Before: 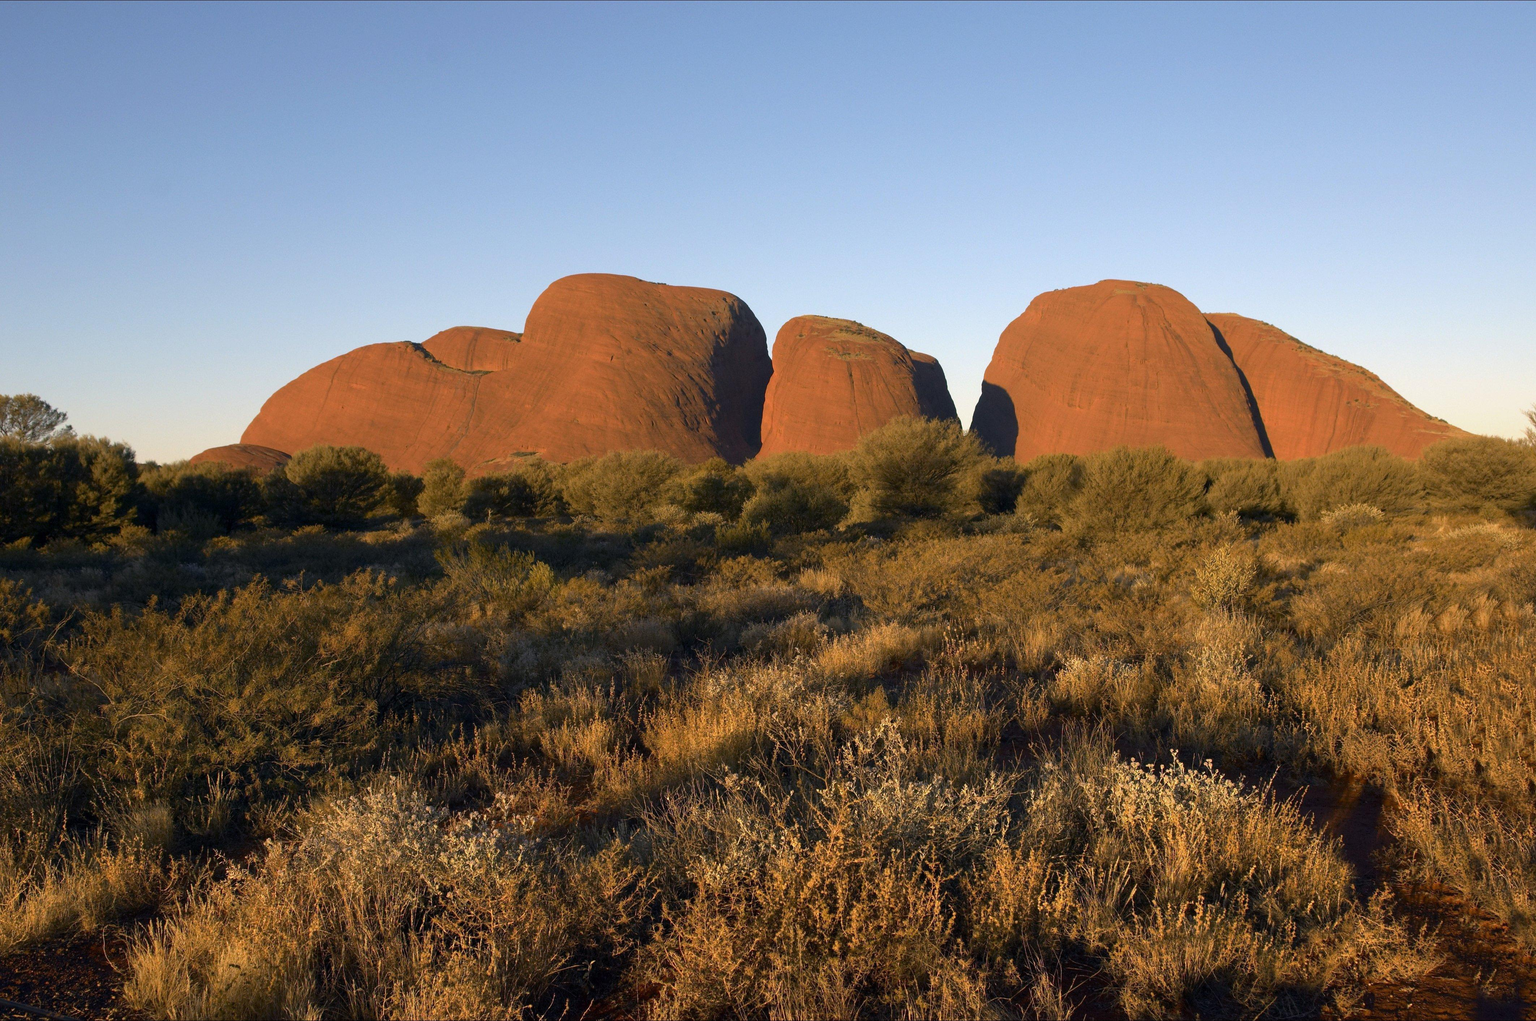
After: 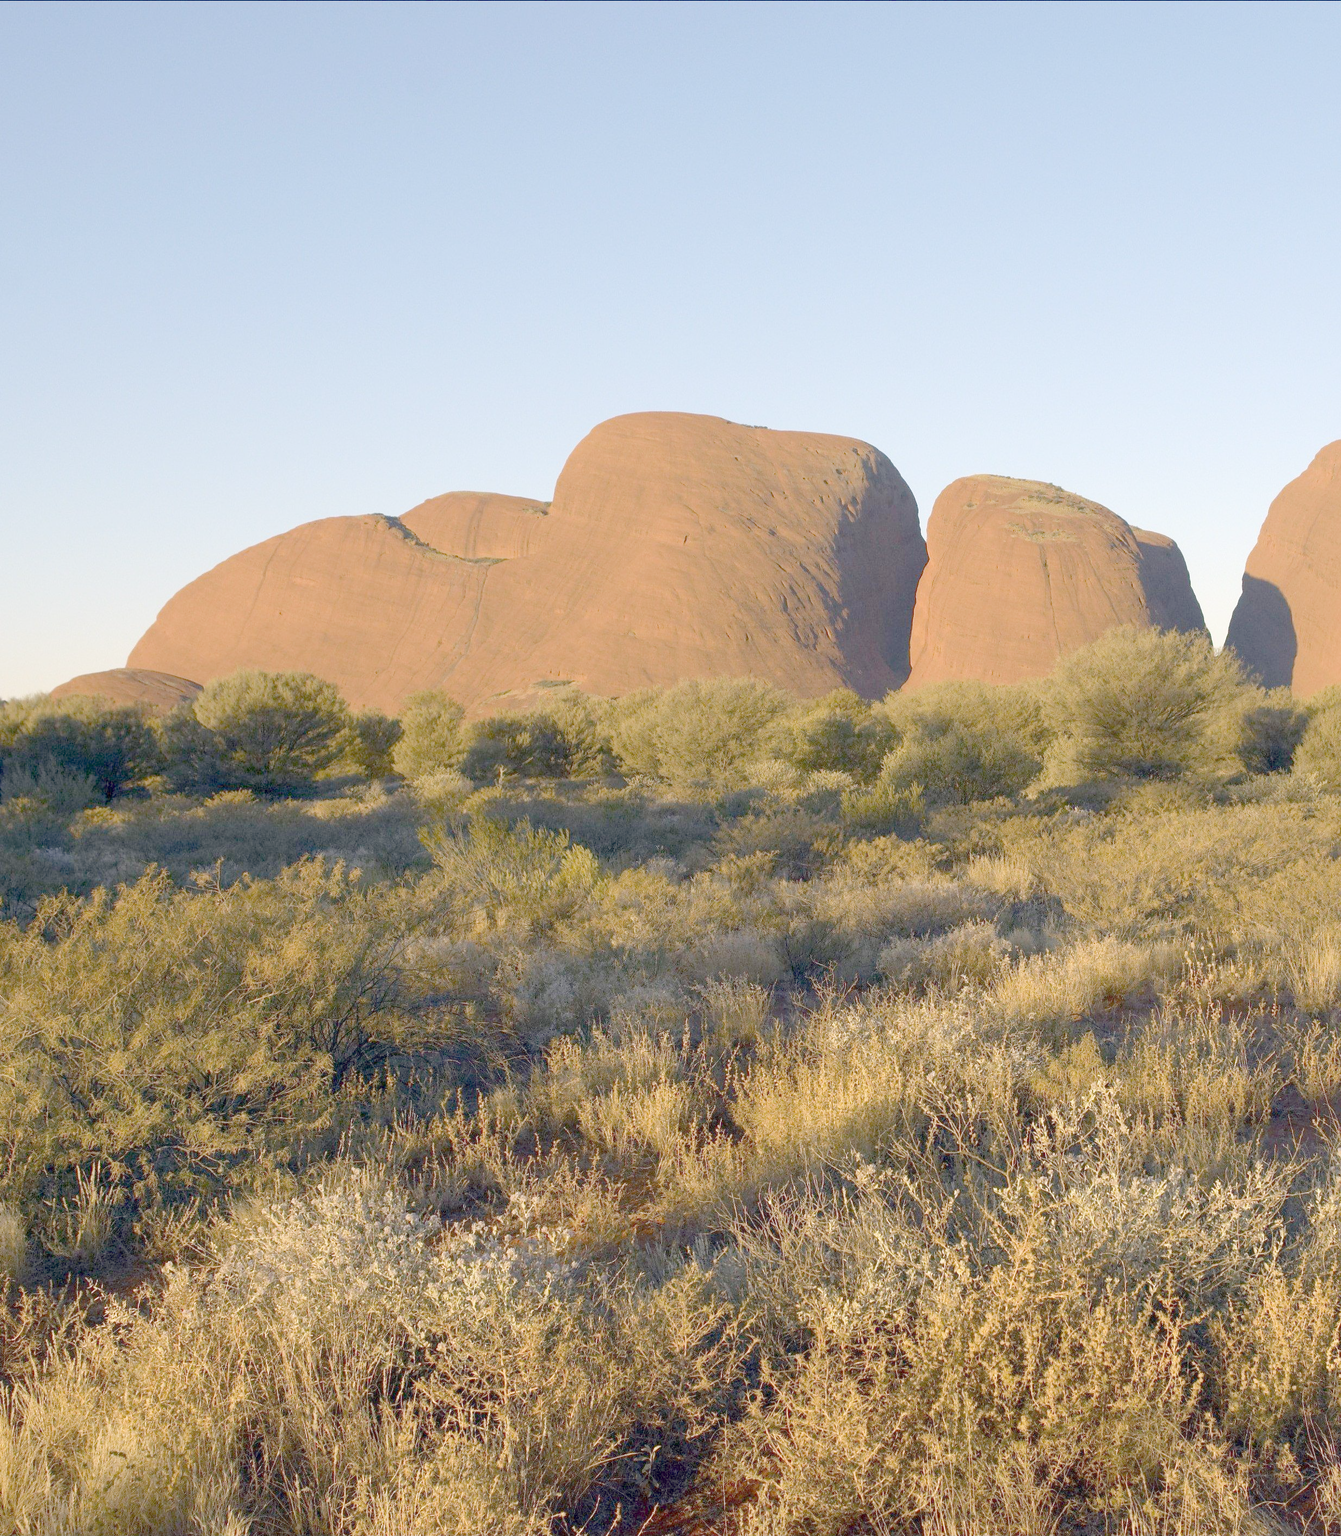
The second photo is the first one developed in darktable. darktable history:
crop: left 10.19%, right 31.754%
